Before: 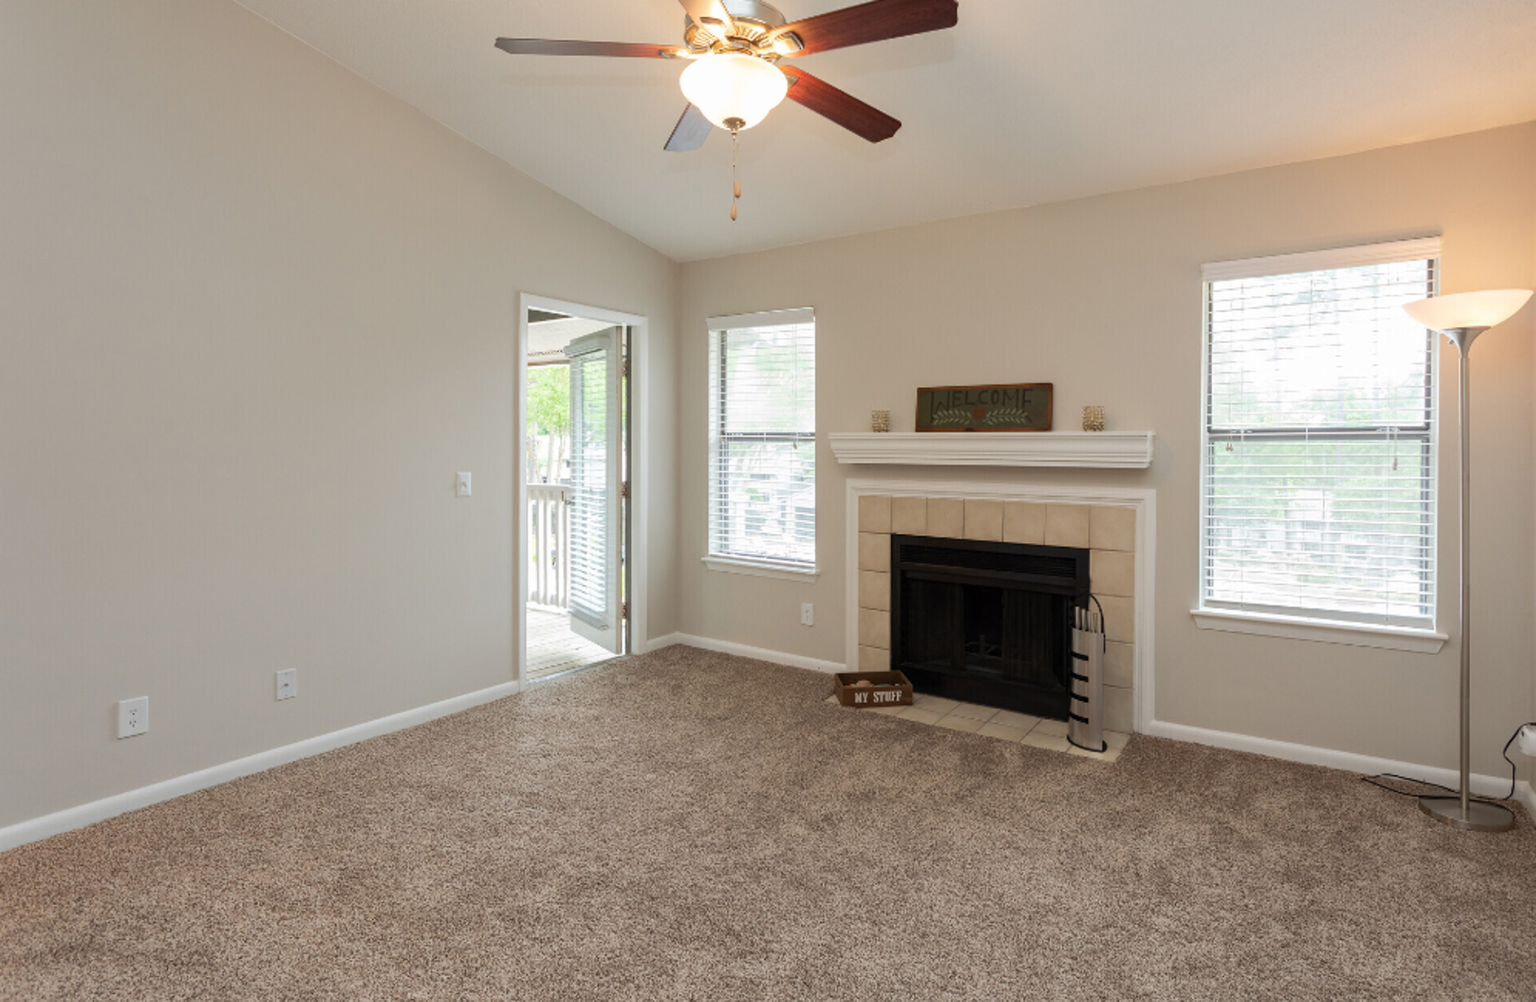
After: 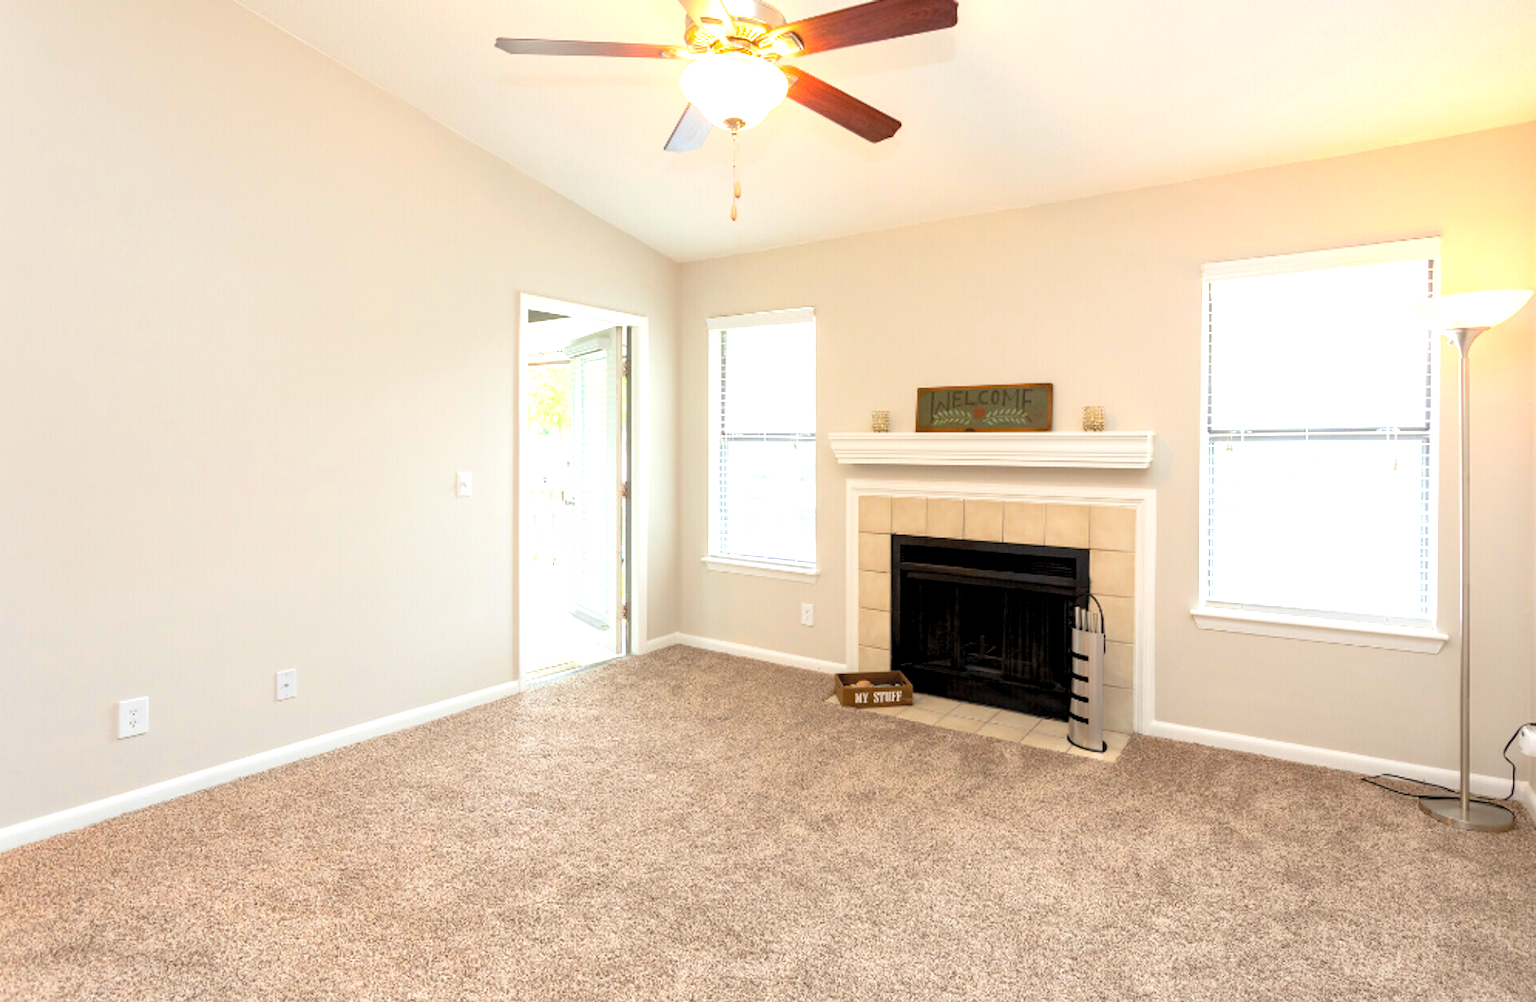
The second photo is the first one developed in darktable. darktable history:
color balance rgb: global offset › luminance -0.867%, perceptual saturation grading › global saturation 25.831%
exposure: exposure 1 EV, compensate exposure bias true, compensate highlight preservation false
contrast brightness saturation: brightness 0.143
